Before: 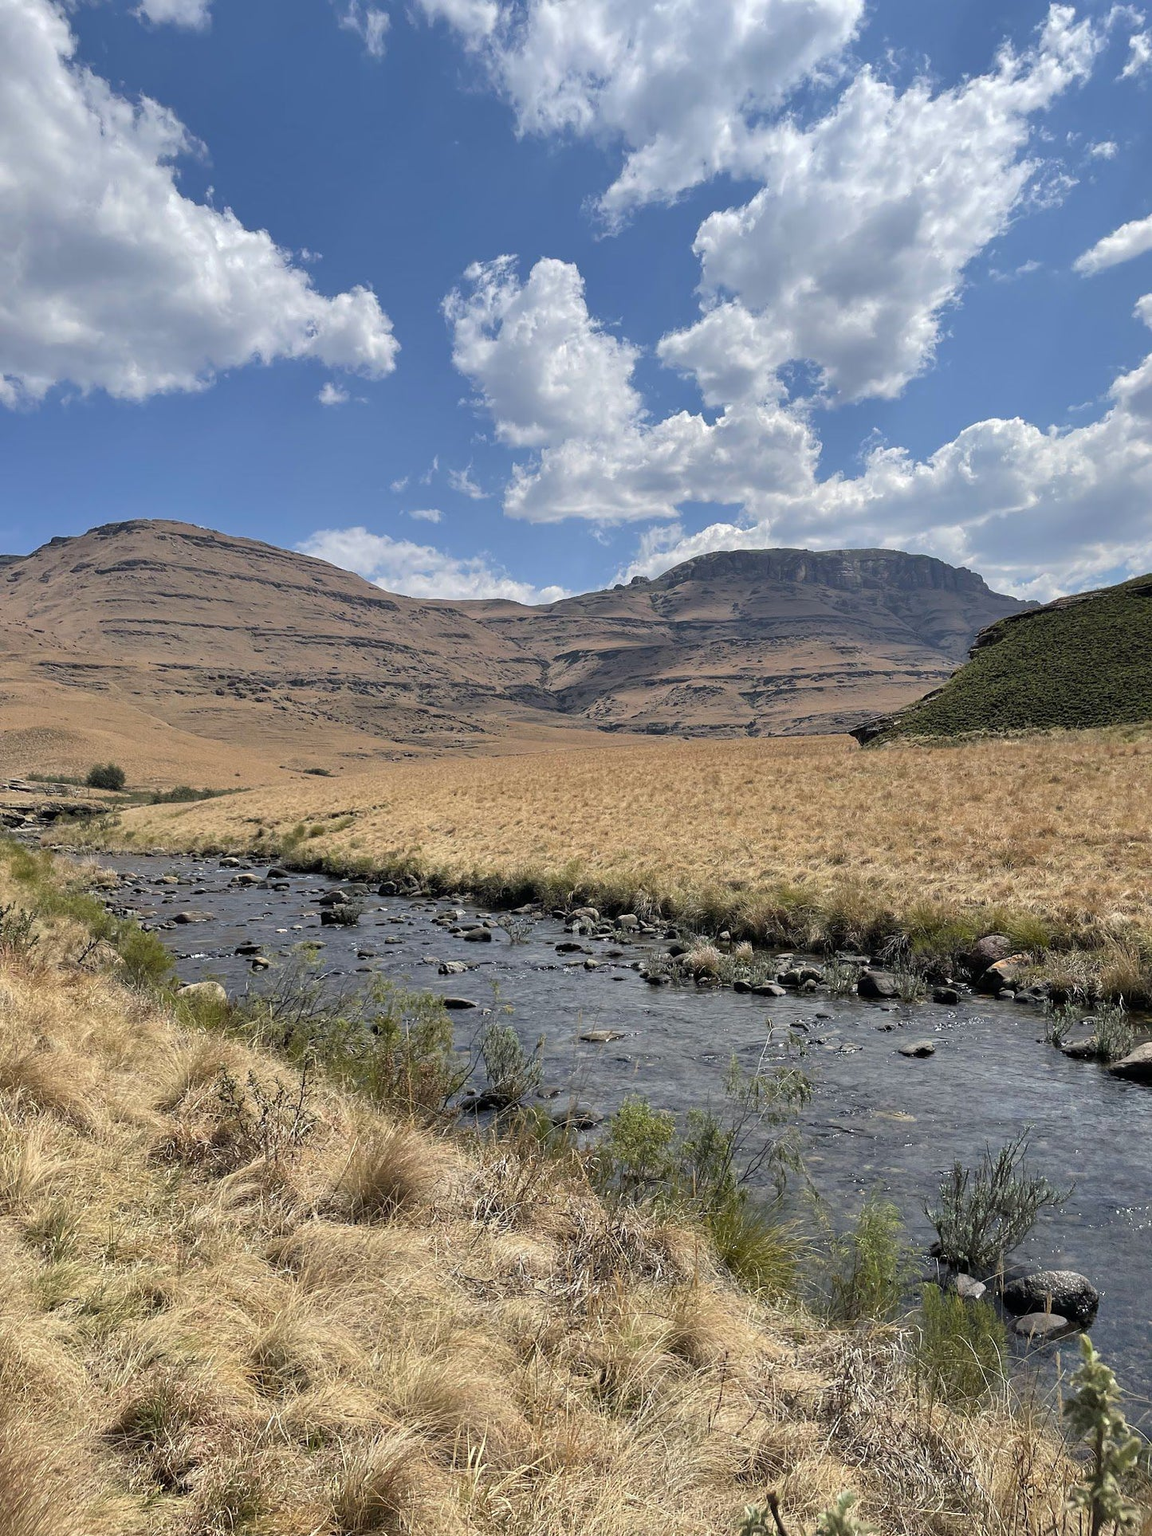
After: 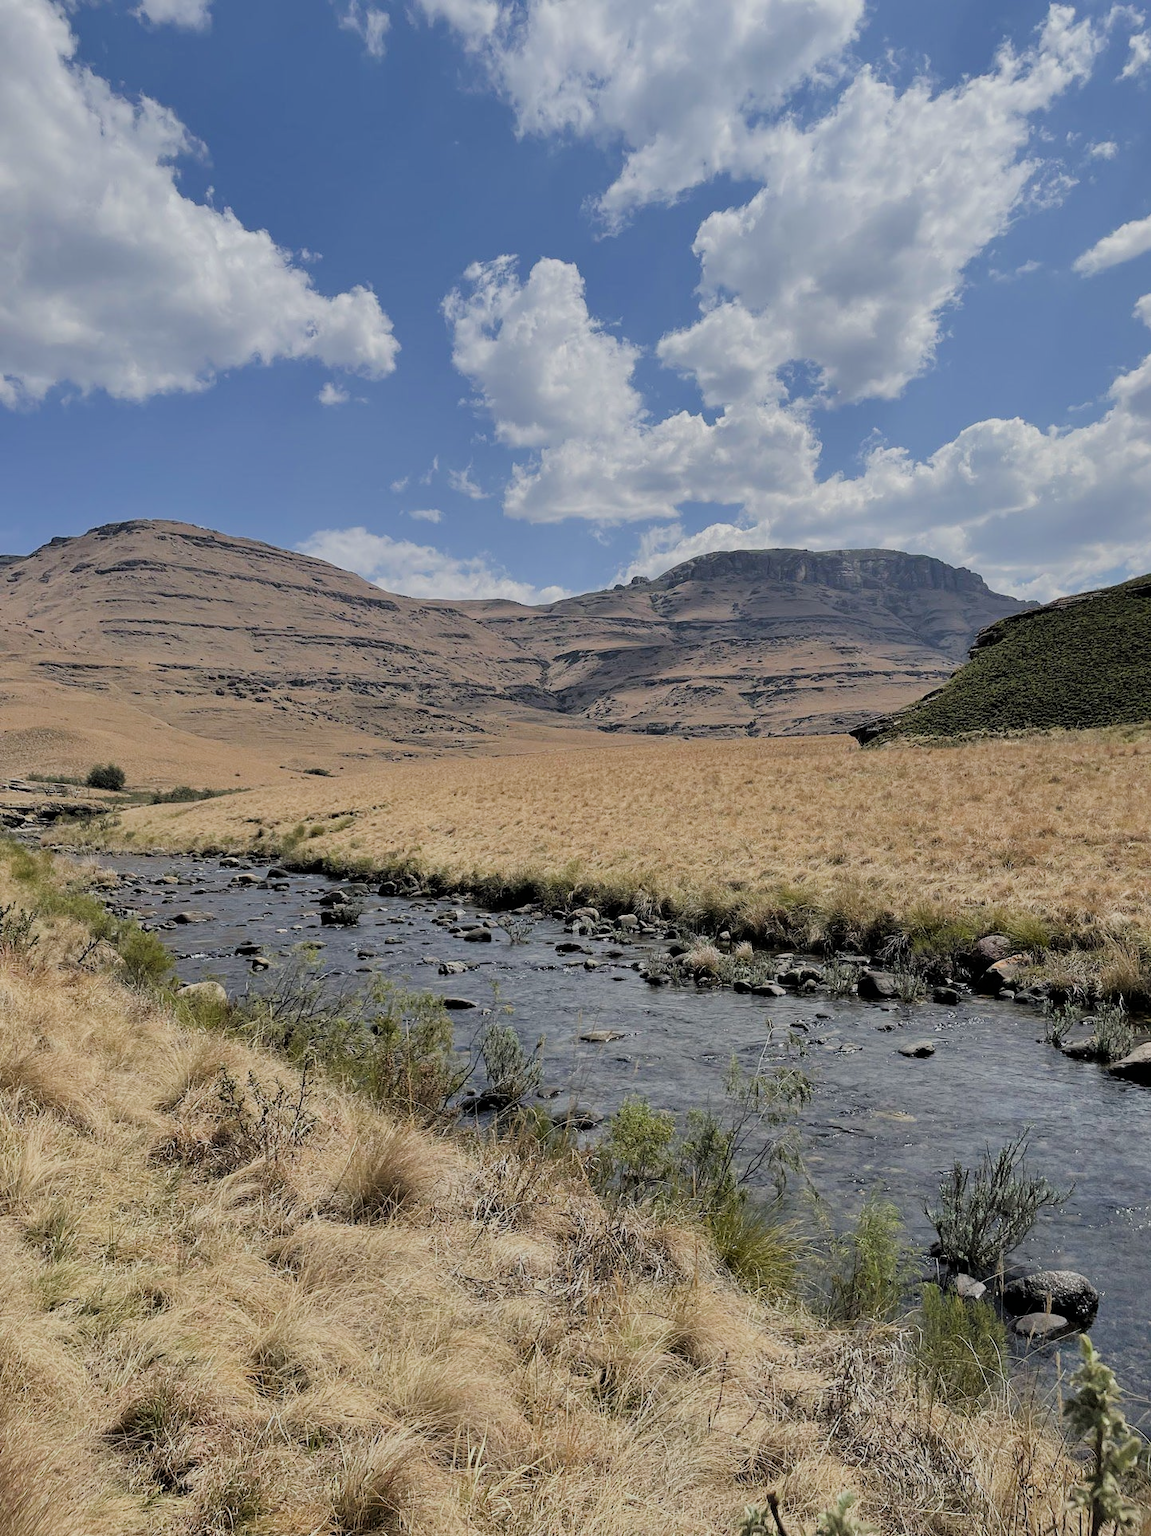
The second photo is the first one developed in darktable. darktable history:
filmic rgb: black relative exposure -7.31 EV, white relative exposure 5.08 EV, threshold 2.95 EV, hardness 3.21, enable highlight reconstruction true
